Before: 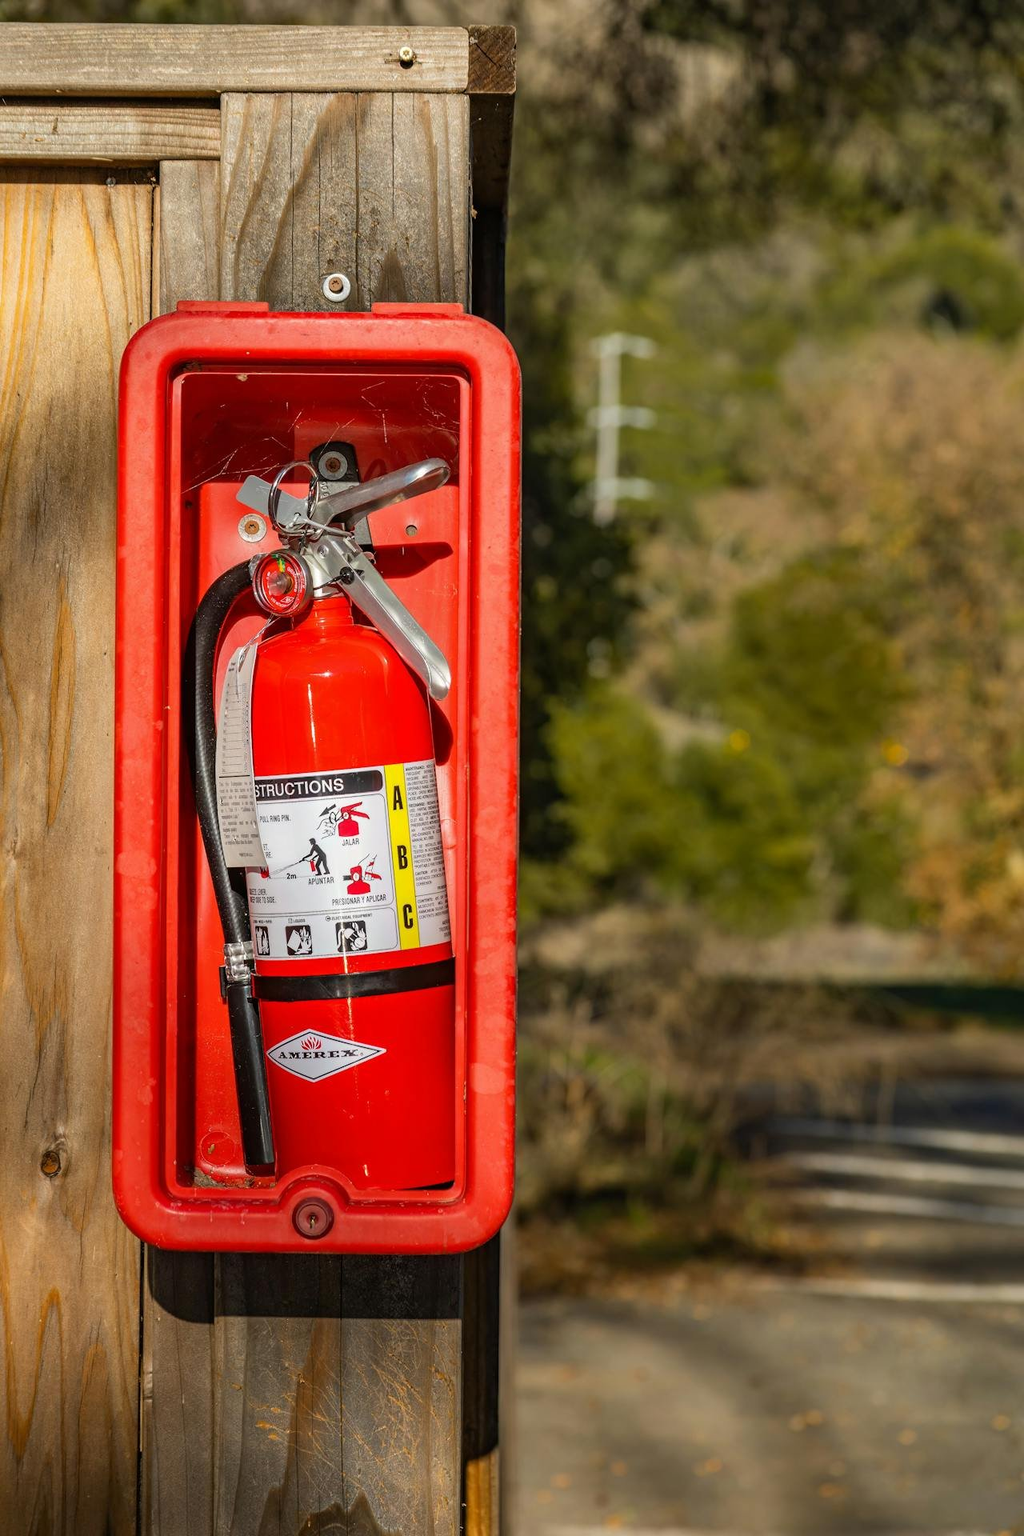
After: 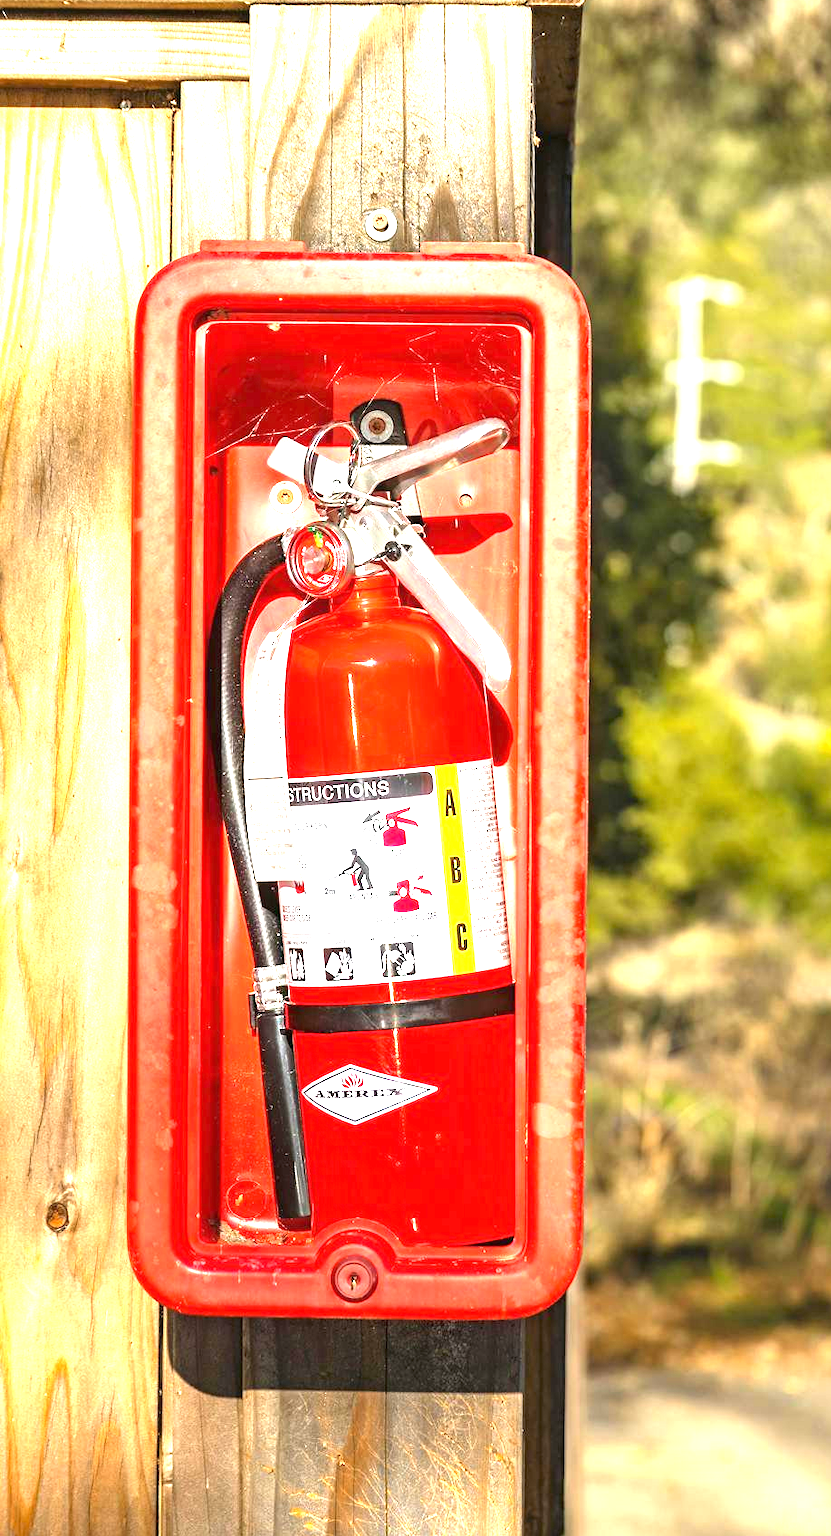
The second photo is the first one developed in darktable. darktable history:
crop: top 5.803%, right 27.864%, bottom 5.804%
exposure: black level correction 0, exposure 2.327 EV, compensate exposure bias true, compensate highlight preservation false
